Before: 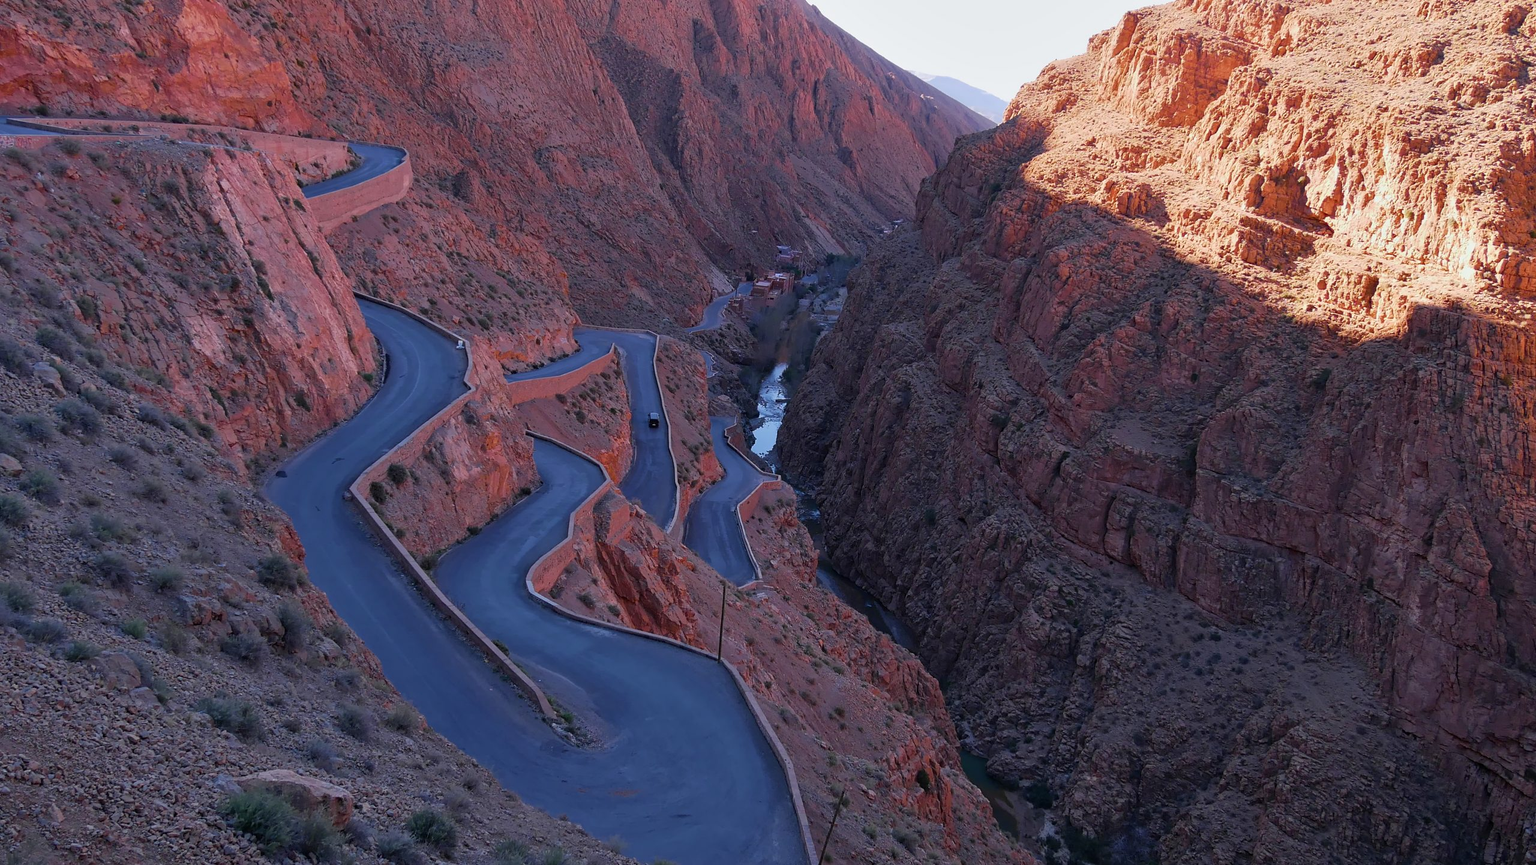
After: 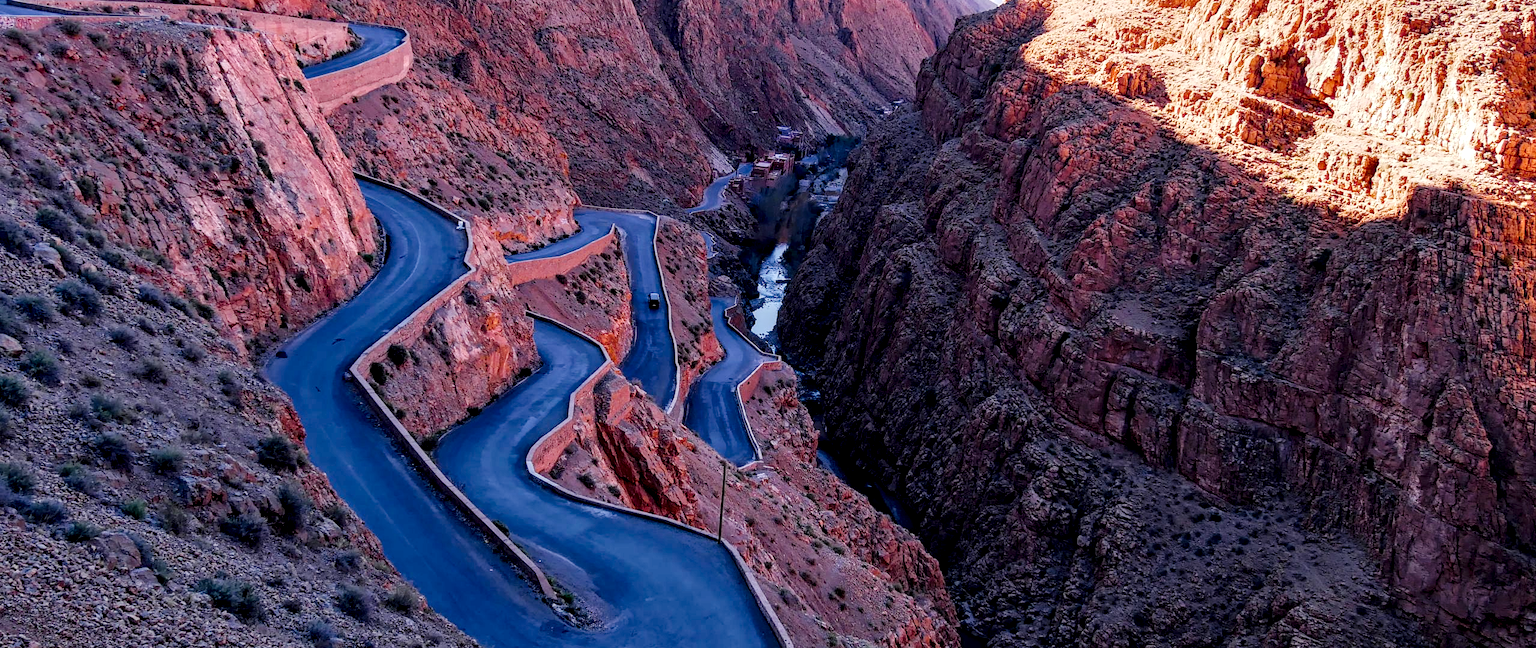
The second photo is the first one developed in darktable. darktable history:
tone curve: curves: ch0 [(0, 0) (0.003, 0.002) (0.011, 0.006) (0.025, 0.012) (0.044, 0.021) (0.069, 0.027) (0.1, 0.035) (0.136, 0.06) (0.177, 0.108) (0.224, 0.173) (0.277, 0.26) (0.335, 0.353) (0.399, 0.453) (0.468, 0.555) (0.543, 0.641) (0.623, 0.724) (0.709, 0.792) (0.801, 0.857) (0.898, 0.918) (1, 1)], preserve colors none
crop: top 13.819%, bottom 11.169%
local contrast: detail 160%
